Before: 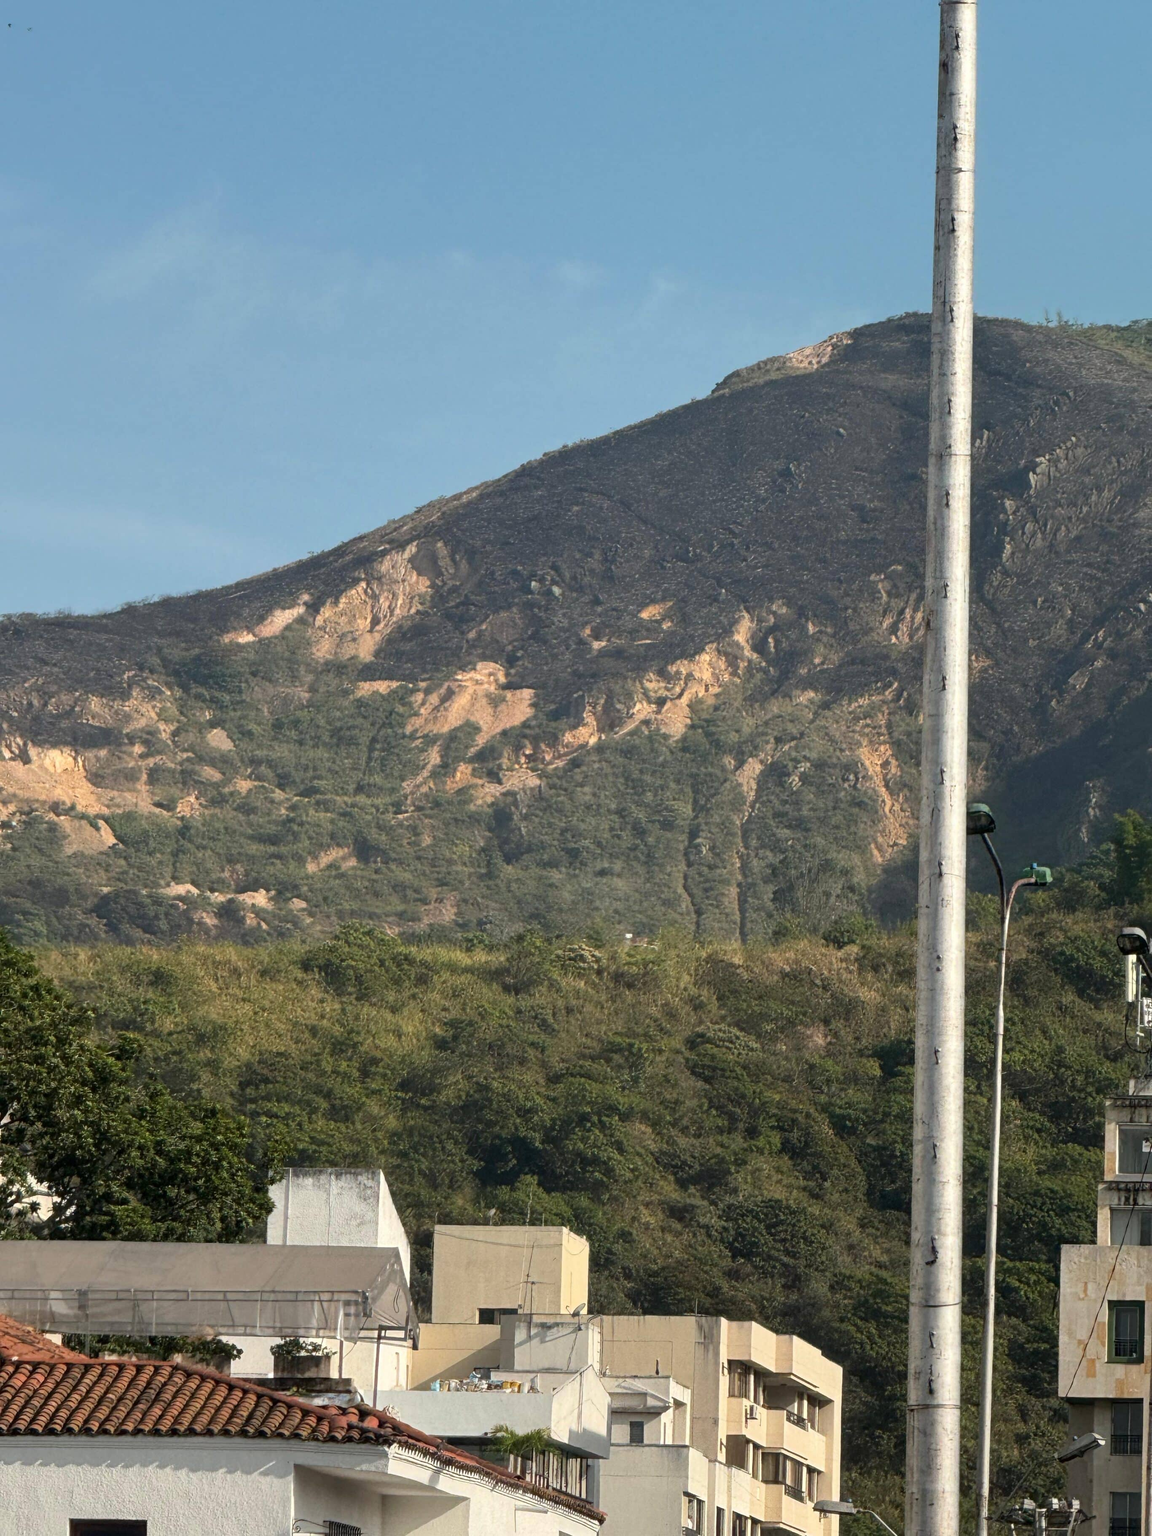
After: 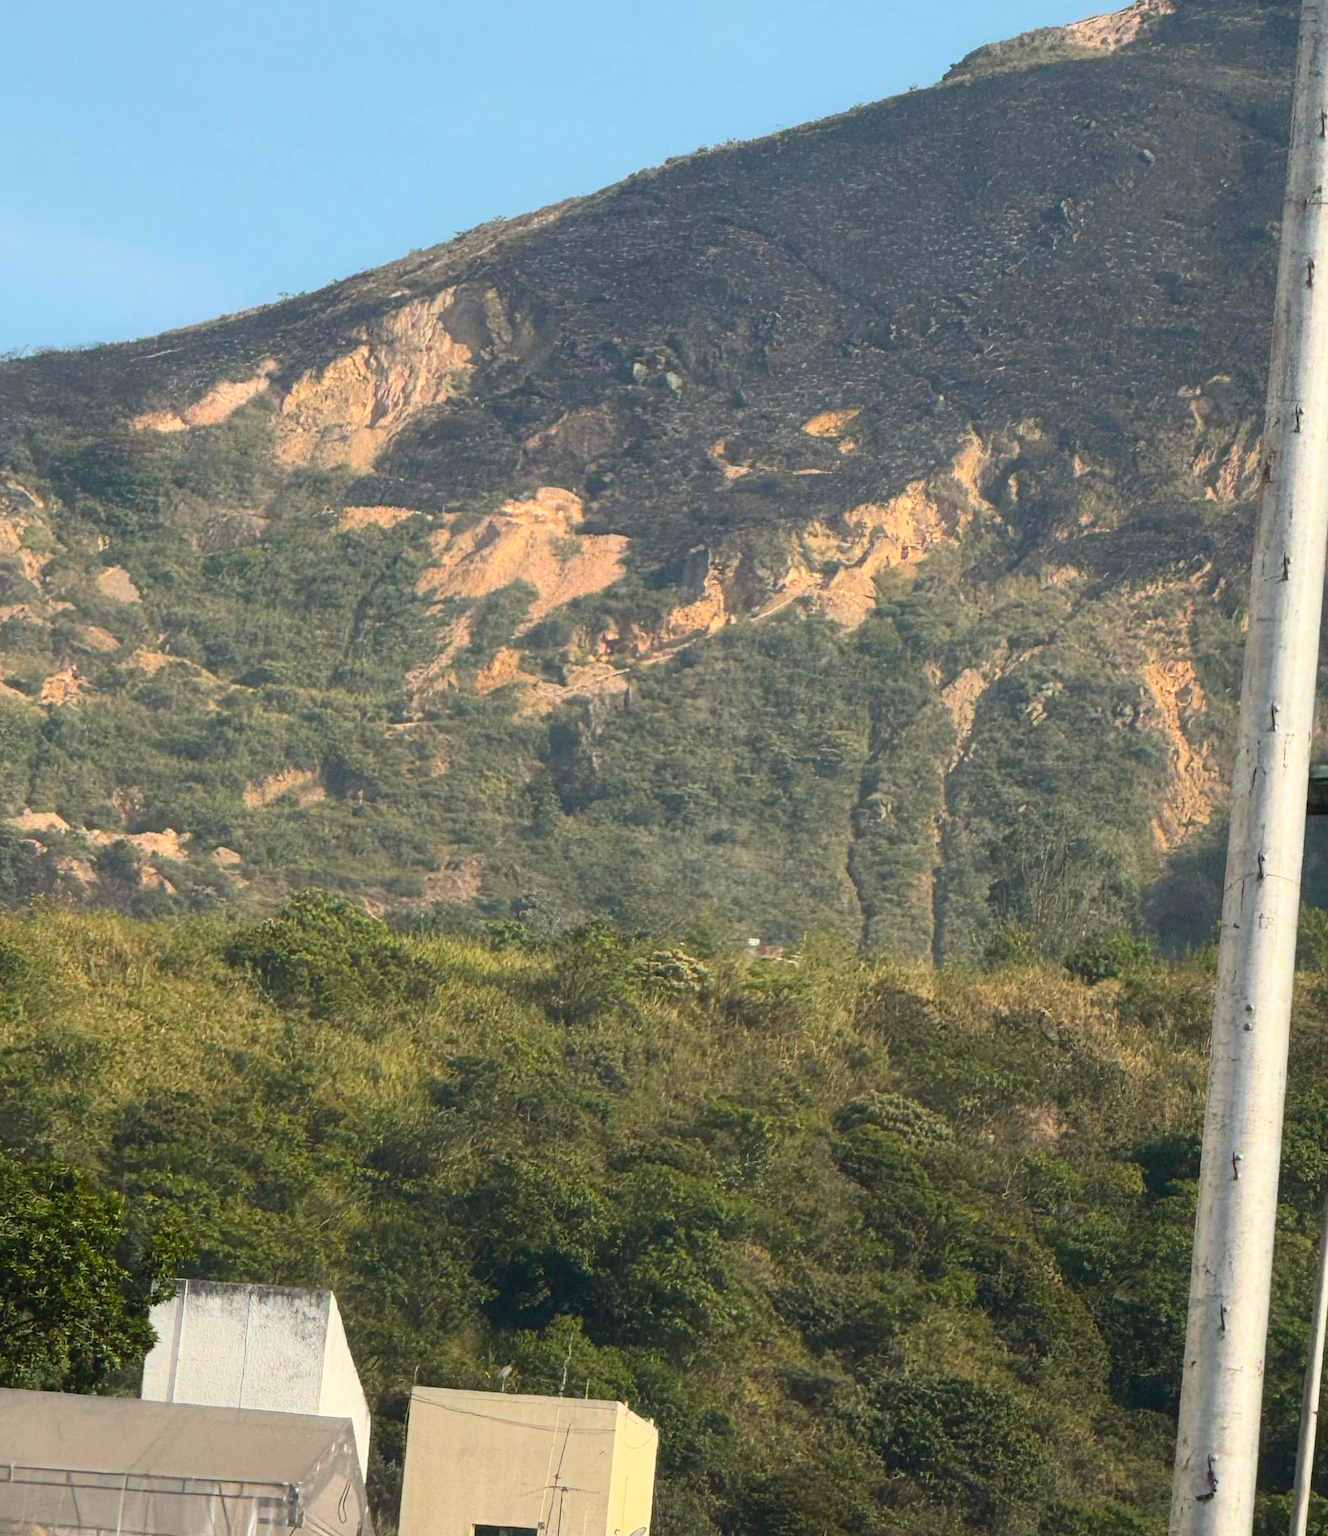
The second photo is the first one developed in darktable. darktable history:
contrast brightness saturation: contrast 0.195, brightness 0.156, saturation 0.228
crop and rotate: angle -3.68°, left 9.867%, top 20.759%, right 12.405%, bottom 11.842%
color balance rgb: shadows lift › luminance -9.869%, shadows lift › chroma 0.706%, shadows lift › hue 113.64°, perceptual saturation grading › global saturation 0.437%, global vibrance 20%
contrast equalizer: y [[0.5, 0.486, 0.447, 0.446, 0.489, 0.5], [0.5 ×6], [0.5 ×6], [0 ×6], [0 ×6]]
